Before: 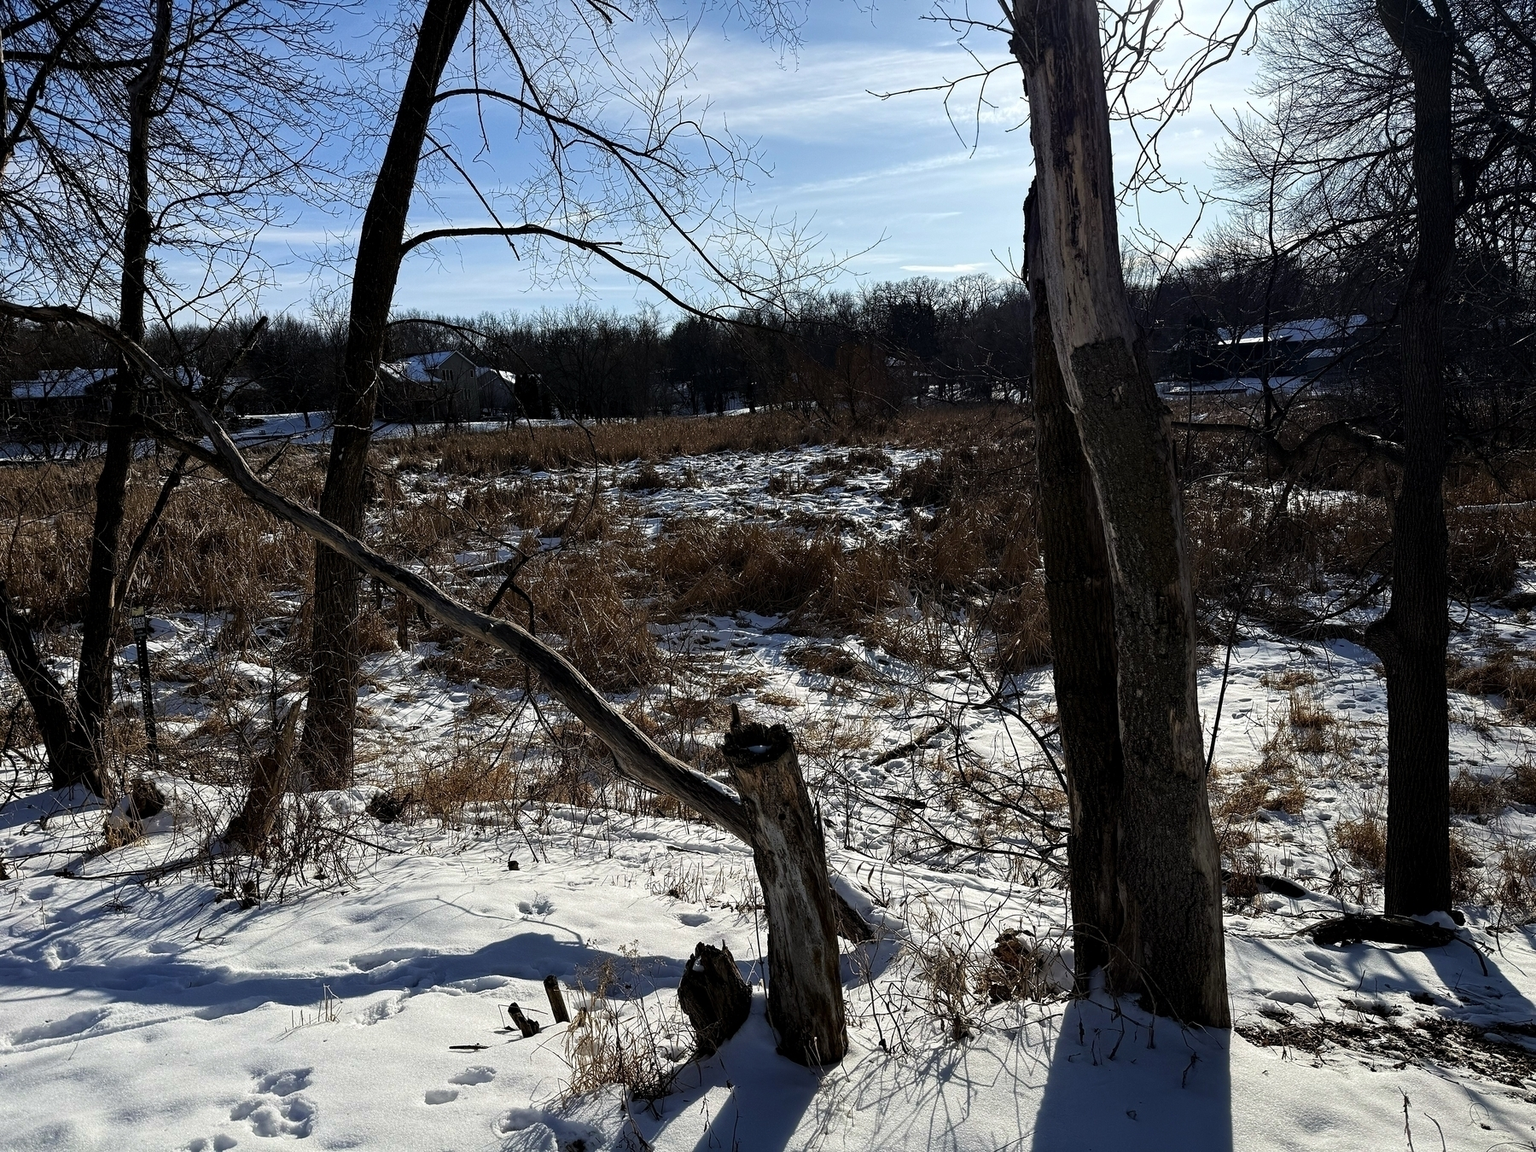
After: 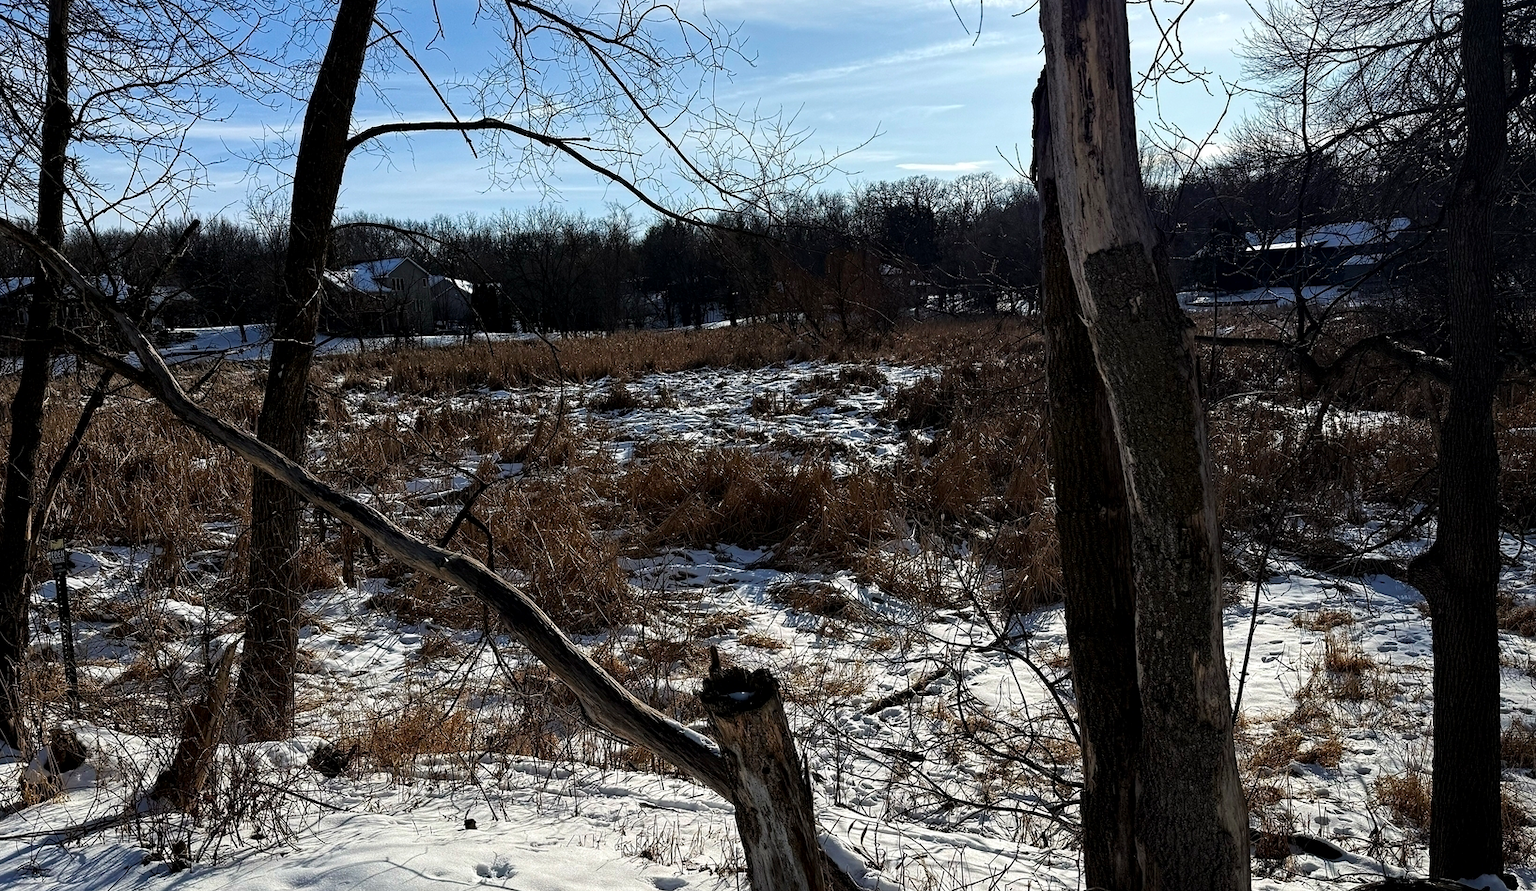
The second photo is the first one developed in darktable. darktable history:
crop: left 5.644%, top 10.178%, right 3.505%, bottom 19.487%
local contrast: mode bilateral grid, contrast 19, coarseness 50, detail 119%, midtone range 0.2
